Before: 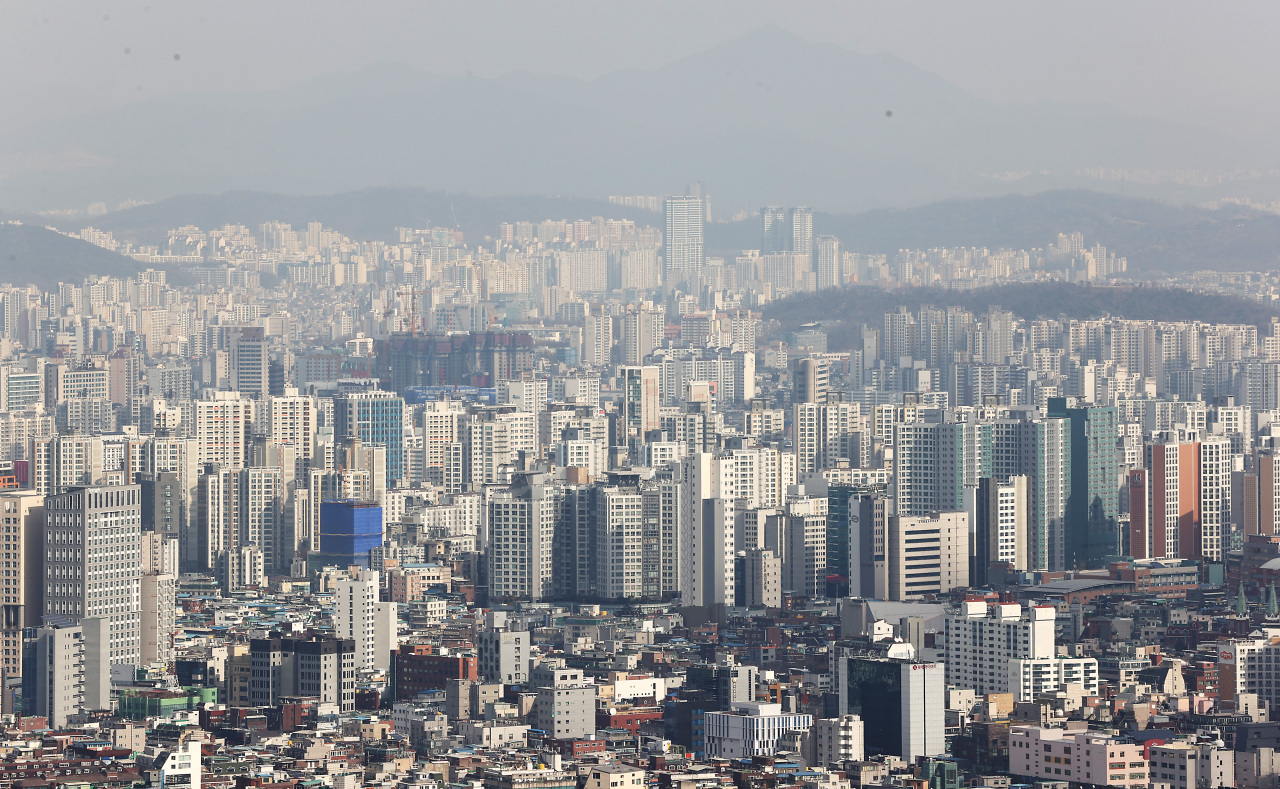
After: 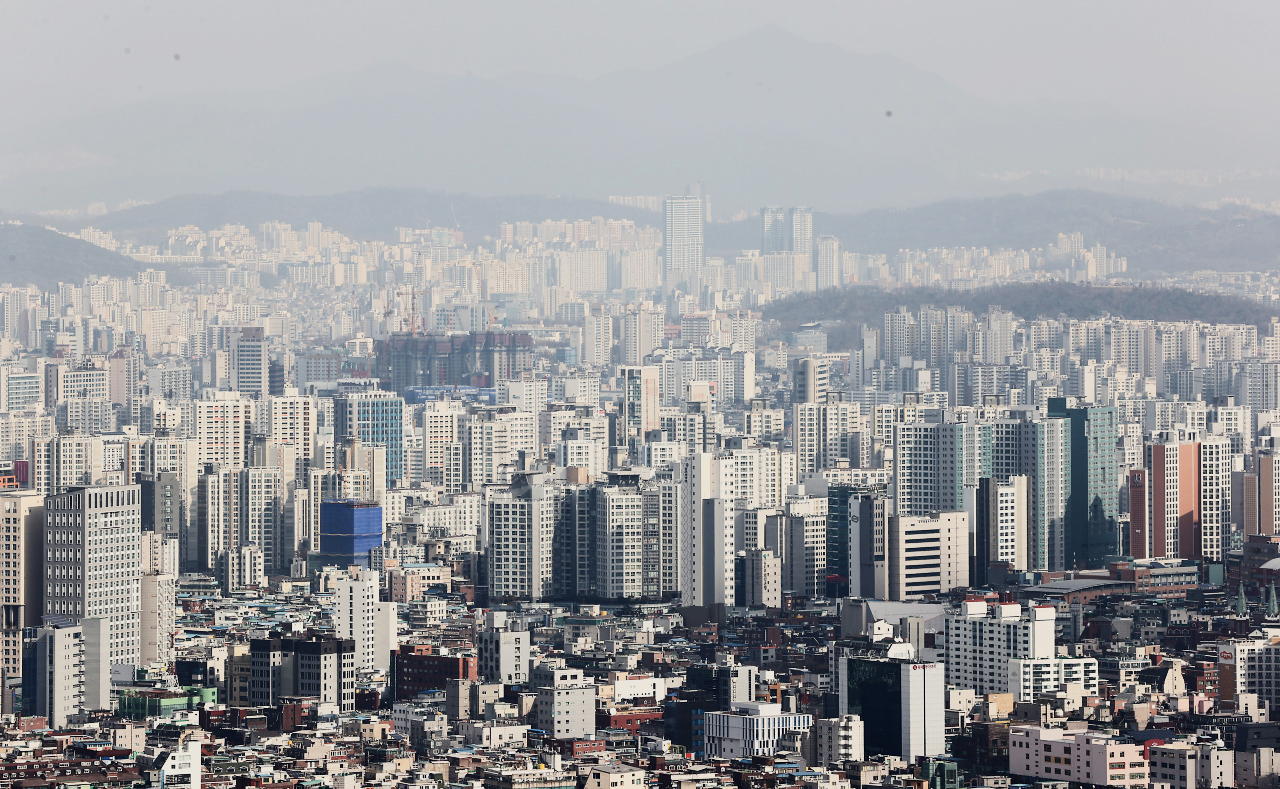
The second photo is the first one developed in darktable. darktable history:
contrast brightness saturation: contrast 0.28
filmic rgb: black relative exposure -7.65 EV, white relative exposure 4.56 EV, hardness 3.61
